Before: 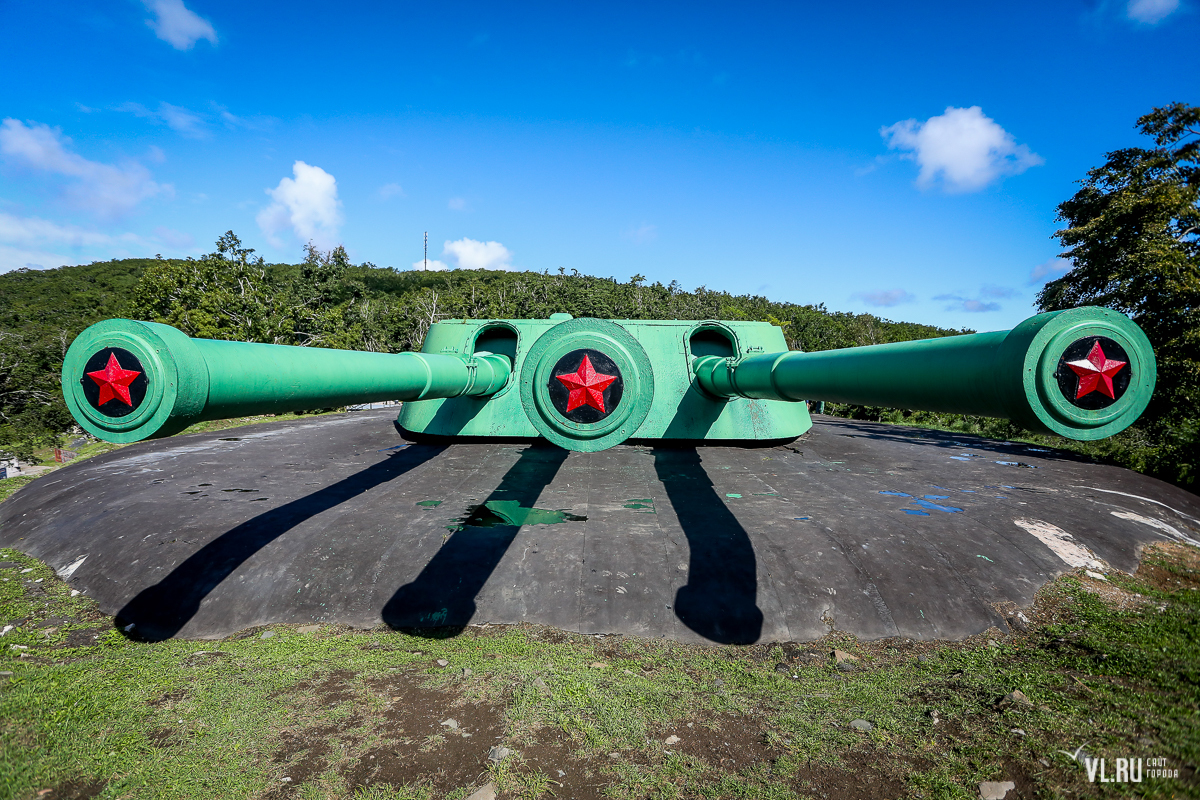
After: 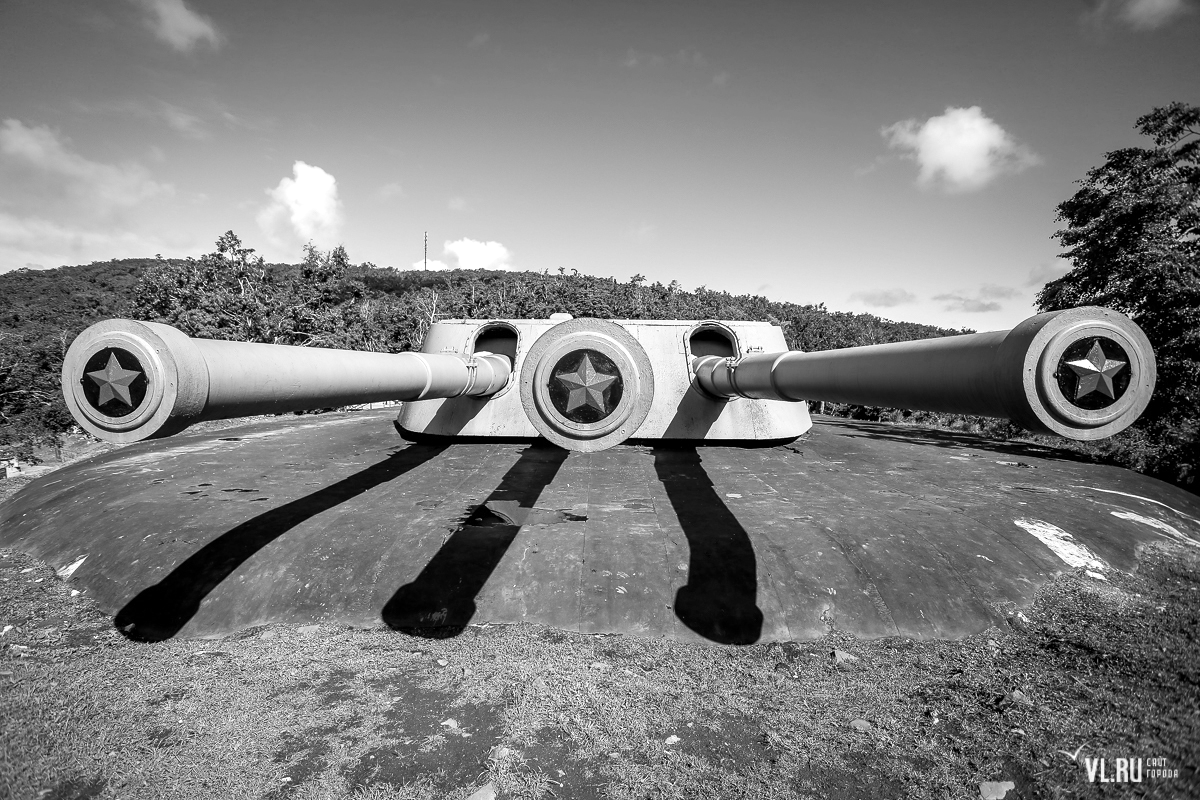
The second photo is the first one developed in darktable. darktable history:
exposure: exposure 0.6 EV, compensate highlight preservation false
color balance rgb: linear chroma grading › global chroma 10%, perceptual saturation grading › global saturation 30%, global vibrance 10%
vignetting: fall-off radius 60.92%
monochrome: a 32, b 64, size 2.3
